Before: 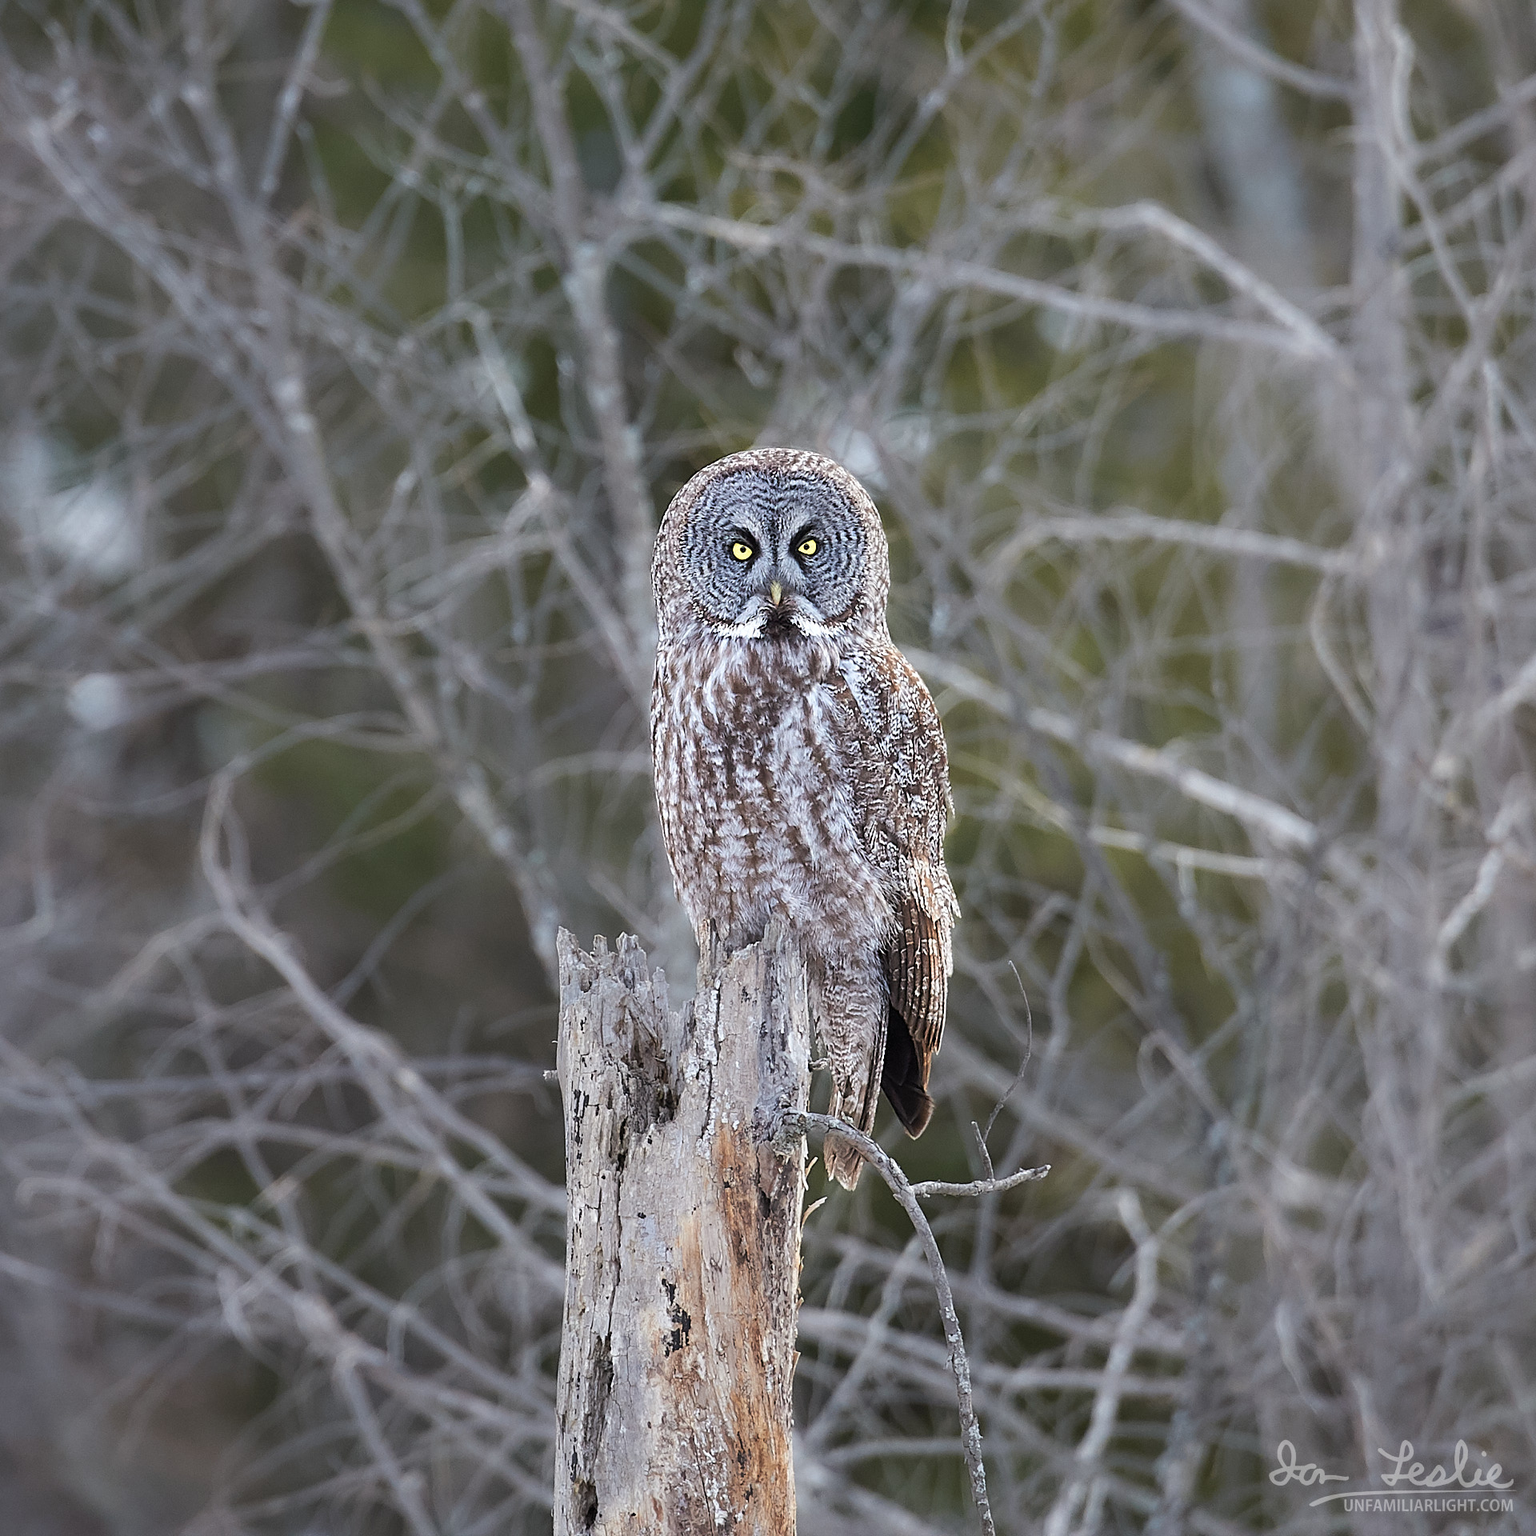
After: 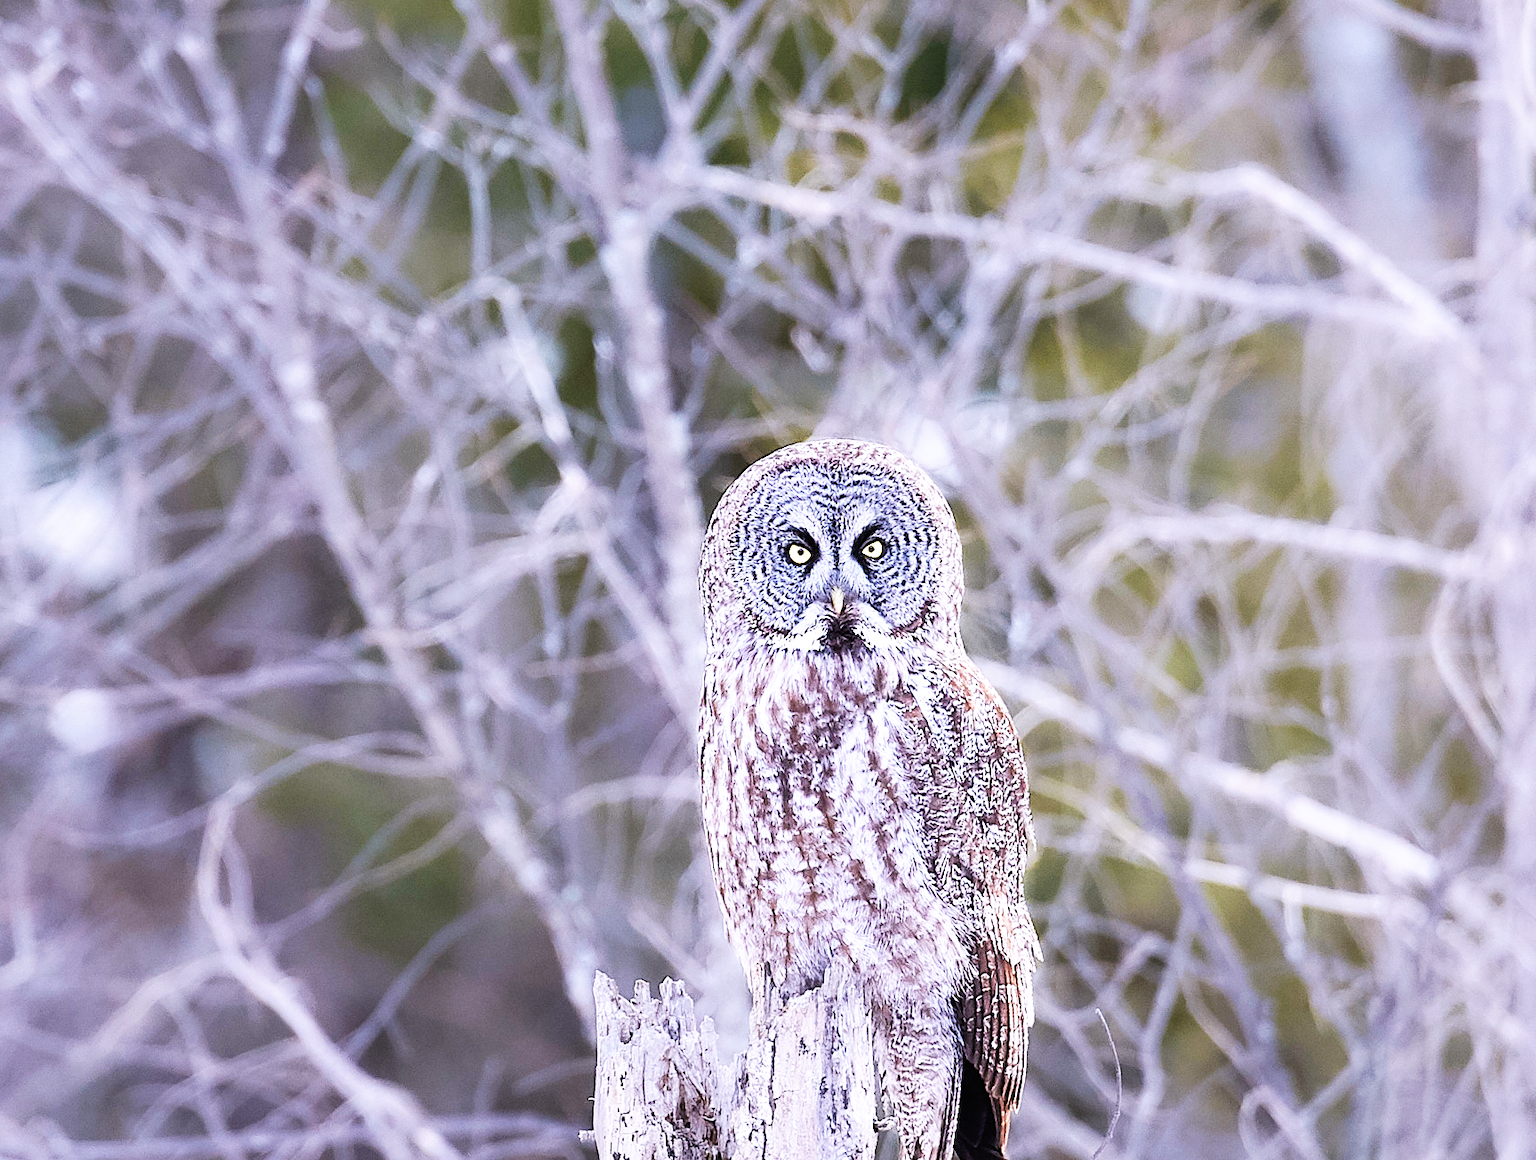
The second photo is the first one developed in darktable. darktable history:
white balance: red 1.042, blue 1.17
base curve: curves: ch0 [(0, 0) (0.007, 0.004) (0.027, 0.03) (0.046, 0.07) (0.207, 0.54) (0.442, 0.872) (0.673, 0.972) (1, 1)], preserve colors none
crop: left 1.509%, top 3.452%, right 7.696%, bottom 28.452%
